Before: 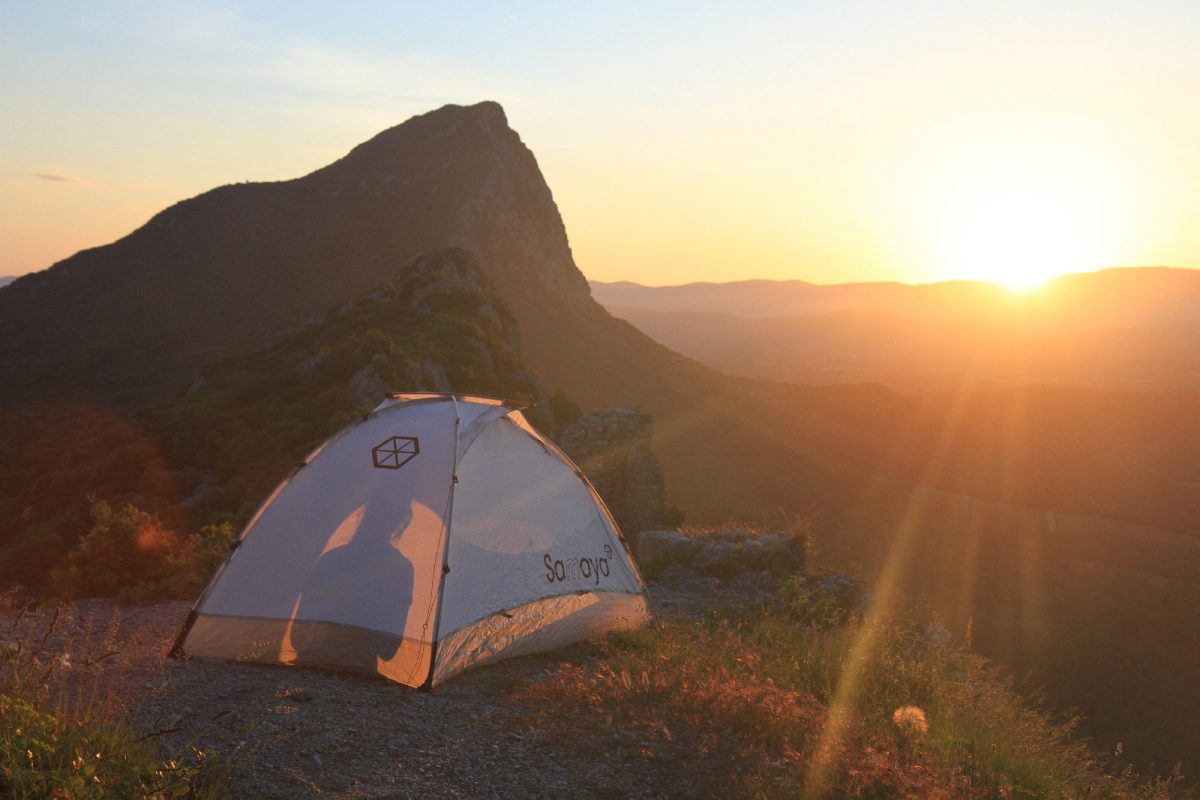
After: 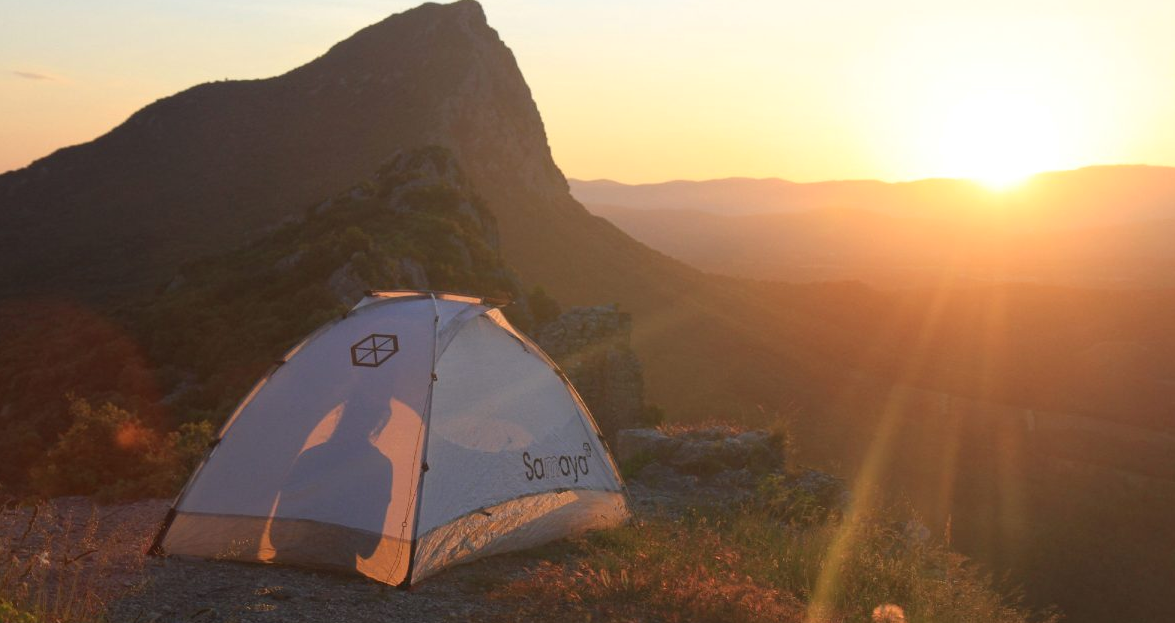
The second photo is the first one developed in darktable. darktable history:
shadows and highlights: radius 93.07, shadows -14.46, white point adjustment 0.23, highlights 31.48, compress 48.23%, highlights color adjustment 52.79%, soften with gaussian
tone equalizer: on, module defaults
crop and rotate: left 1.814%, top 12.818%, right 0.25%, bottom 9.225%
